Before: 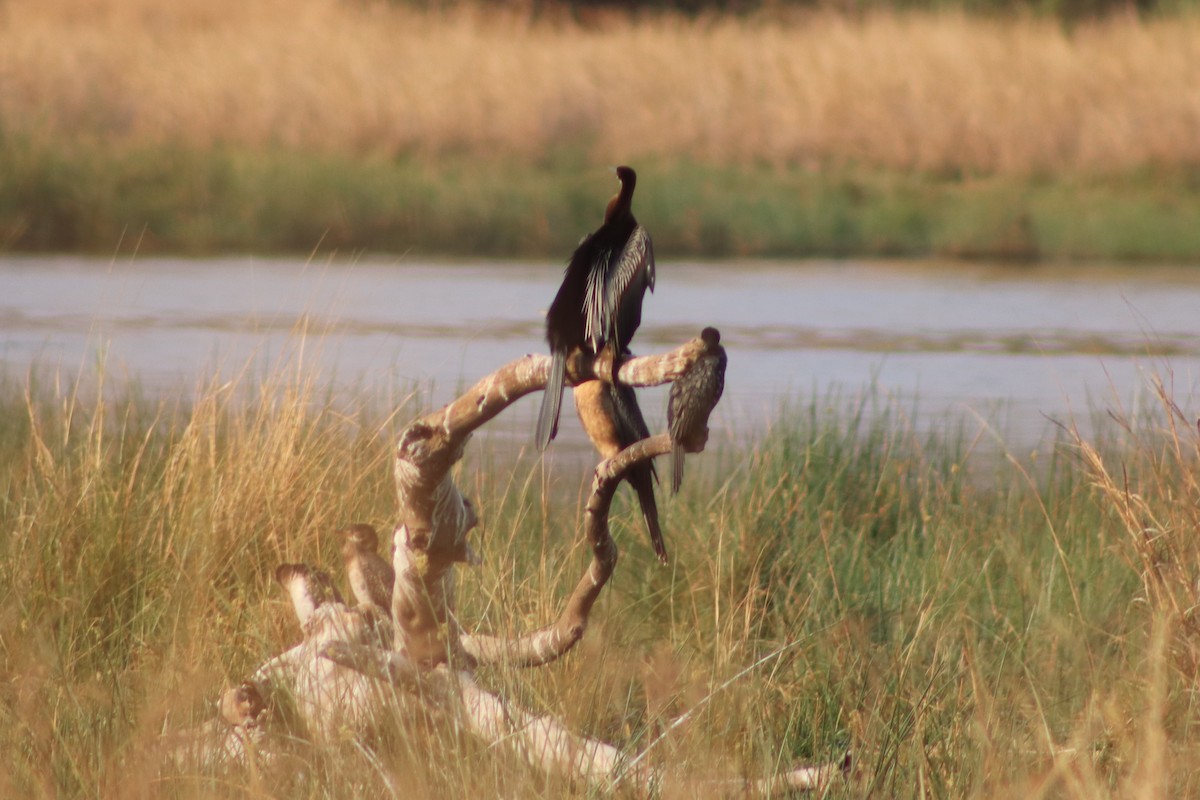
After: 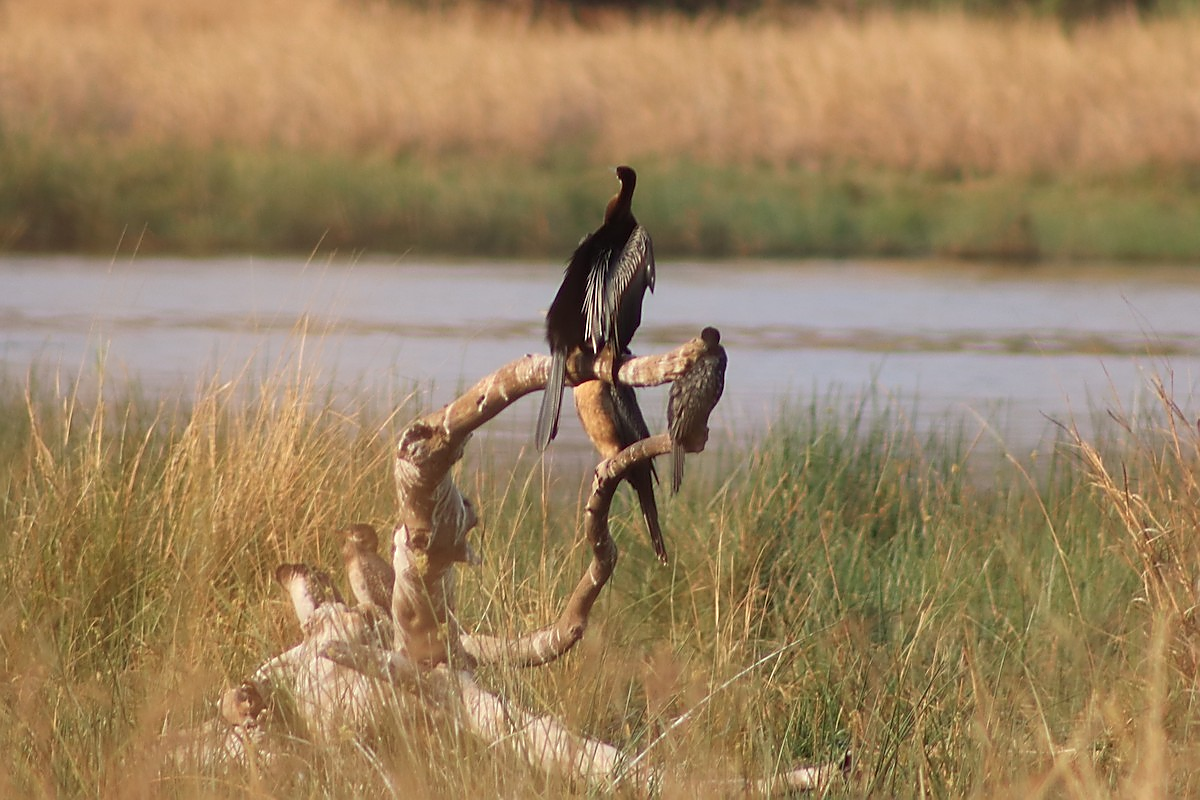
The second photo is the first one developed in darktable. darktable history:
sharpen: radius 1.425, amount 1.243, threshold 0.746
